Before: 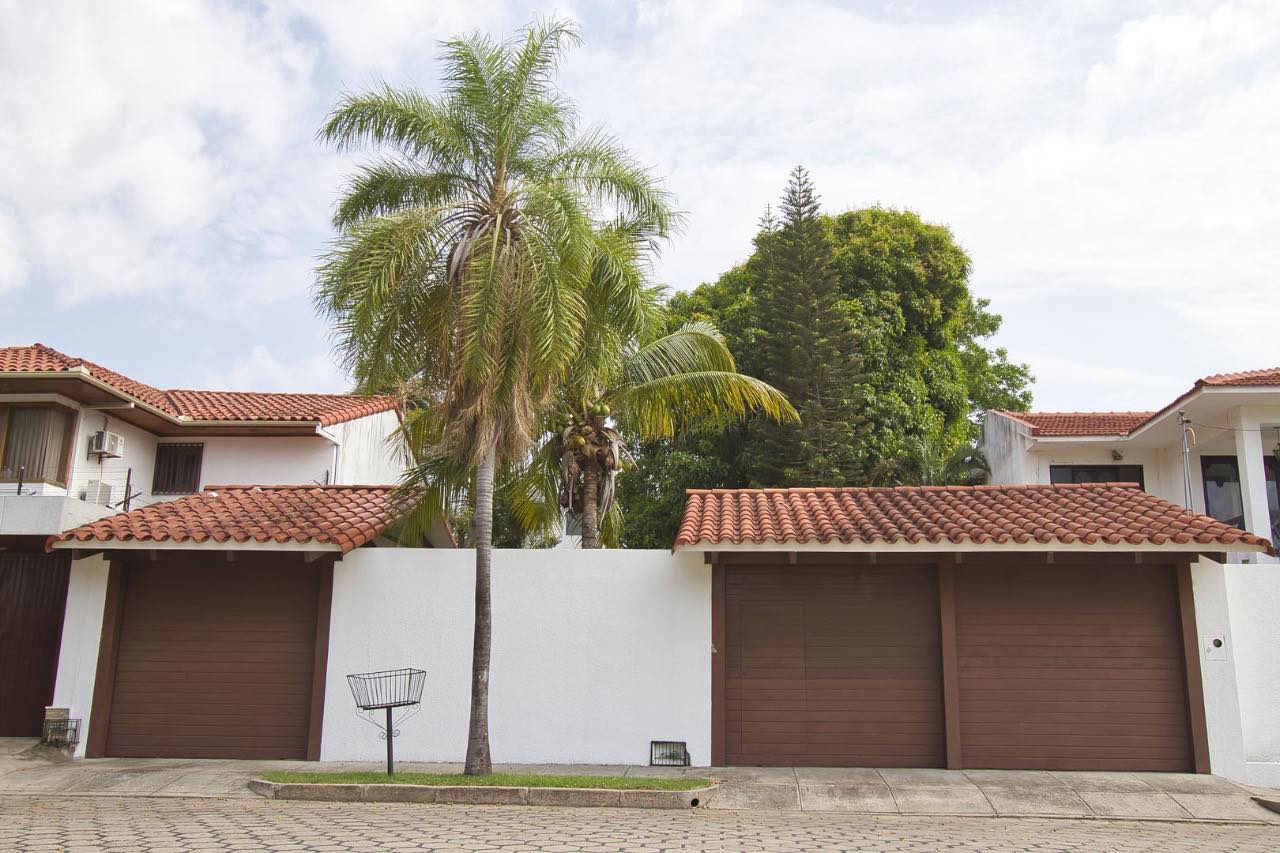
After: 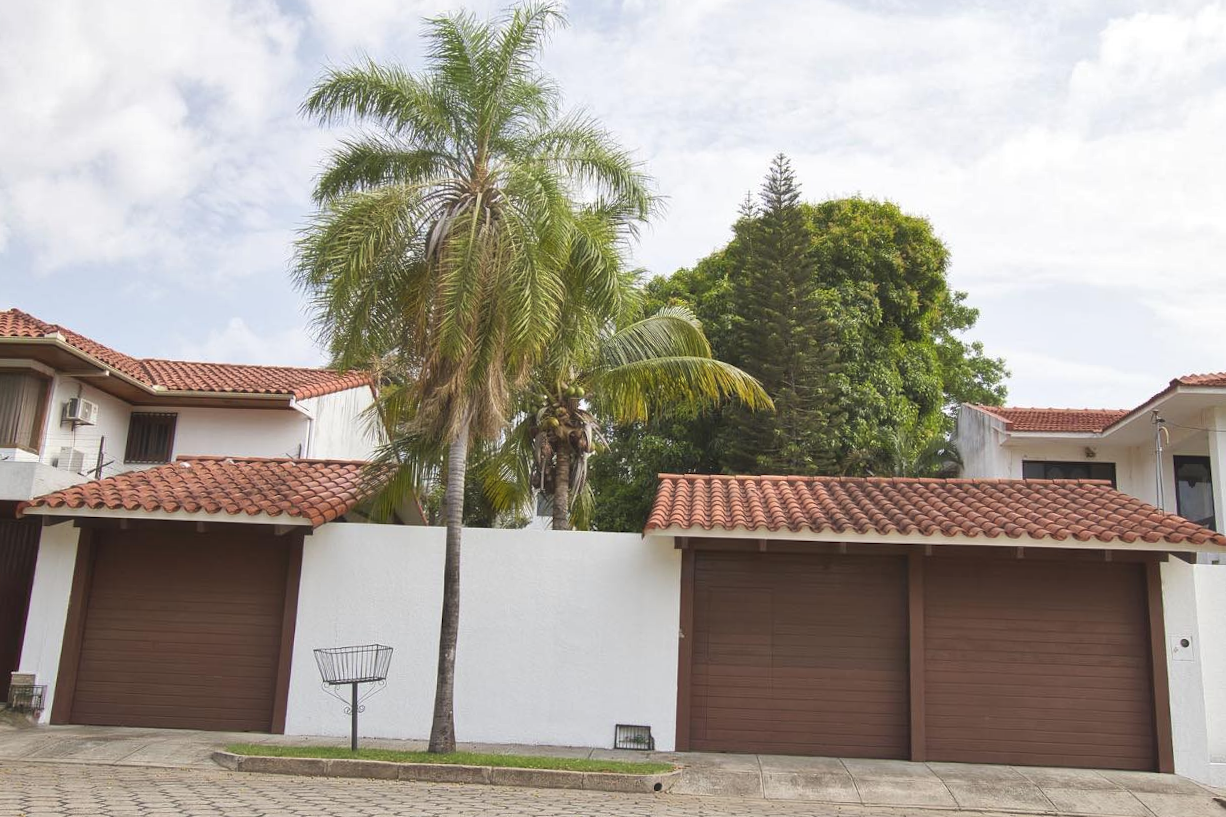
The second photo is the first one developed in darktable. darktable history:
haze removal: strength -0.05
shadows and highlights: shadows 29.32, highlights -29.32, low approximation 0.01, soften with gaussian
crop and rotate: angle -1.69°
